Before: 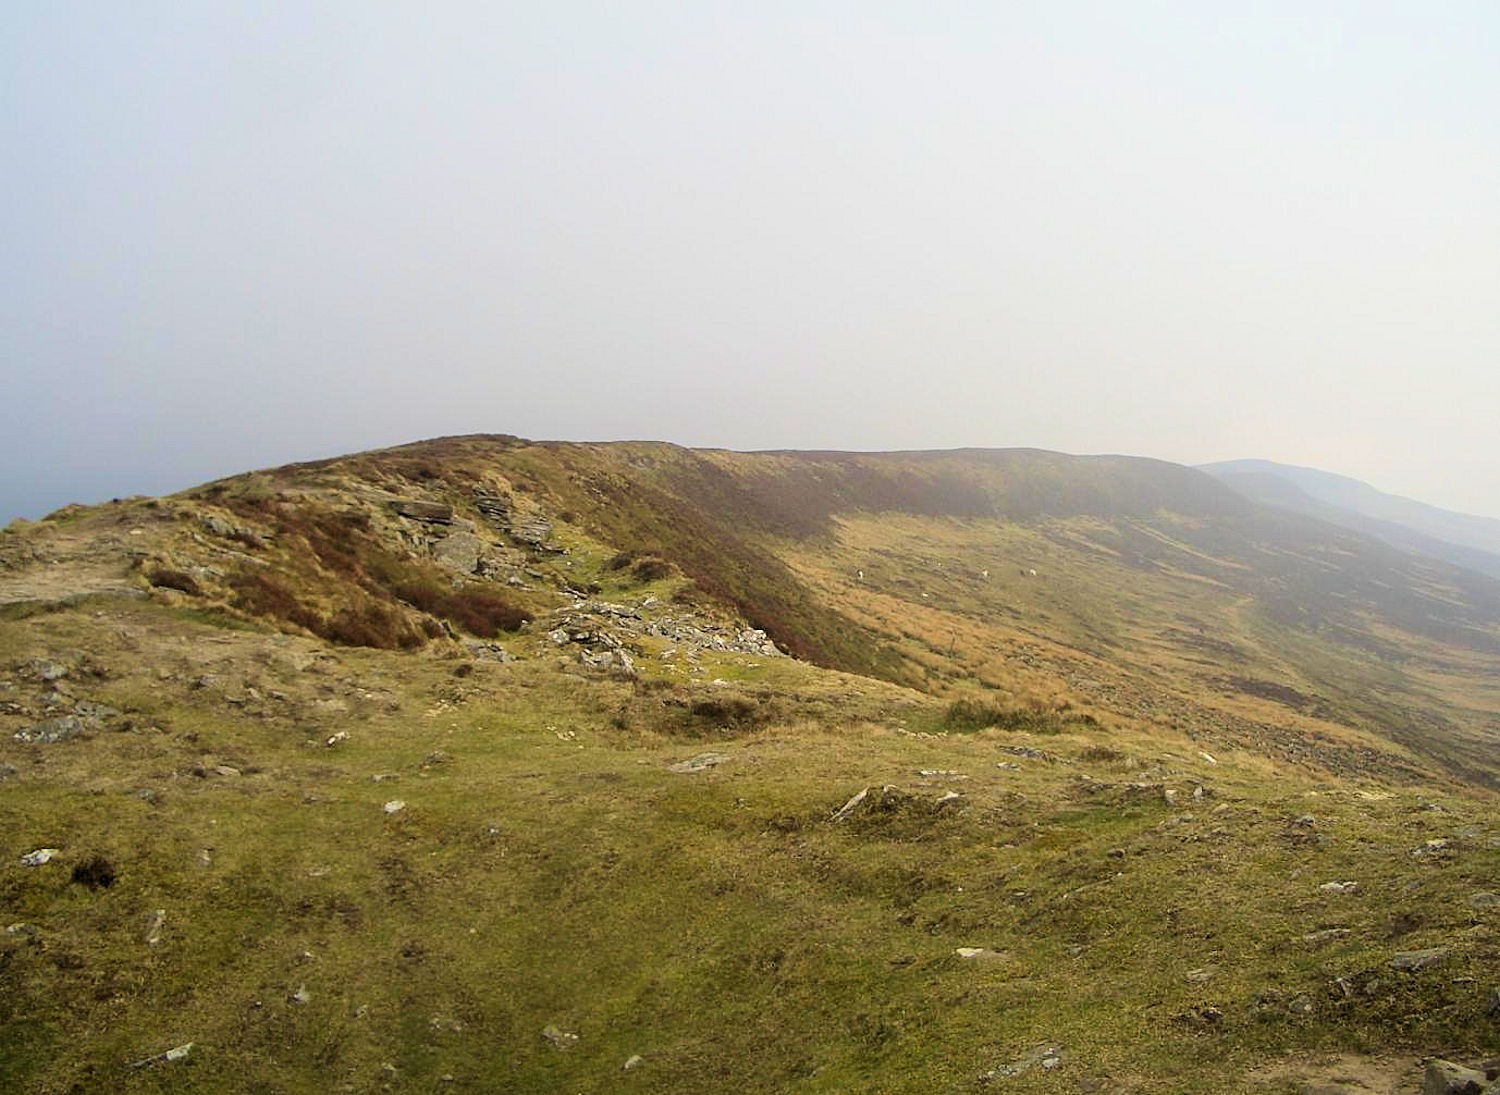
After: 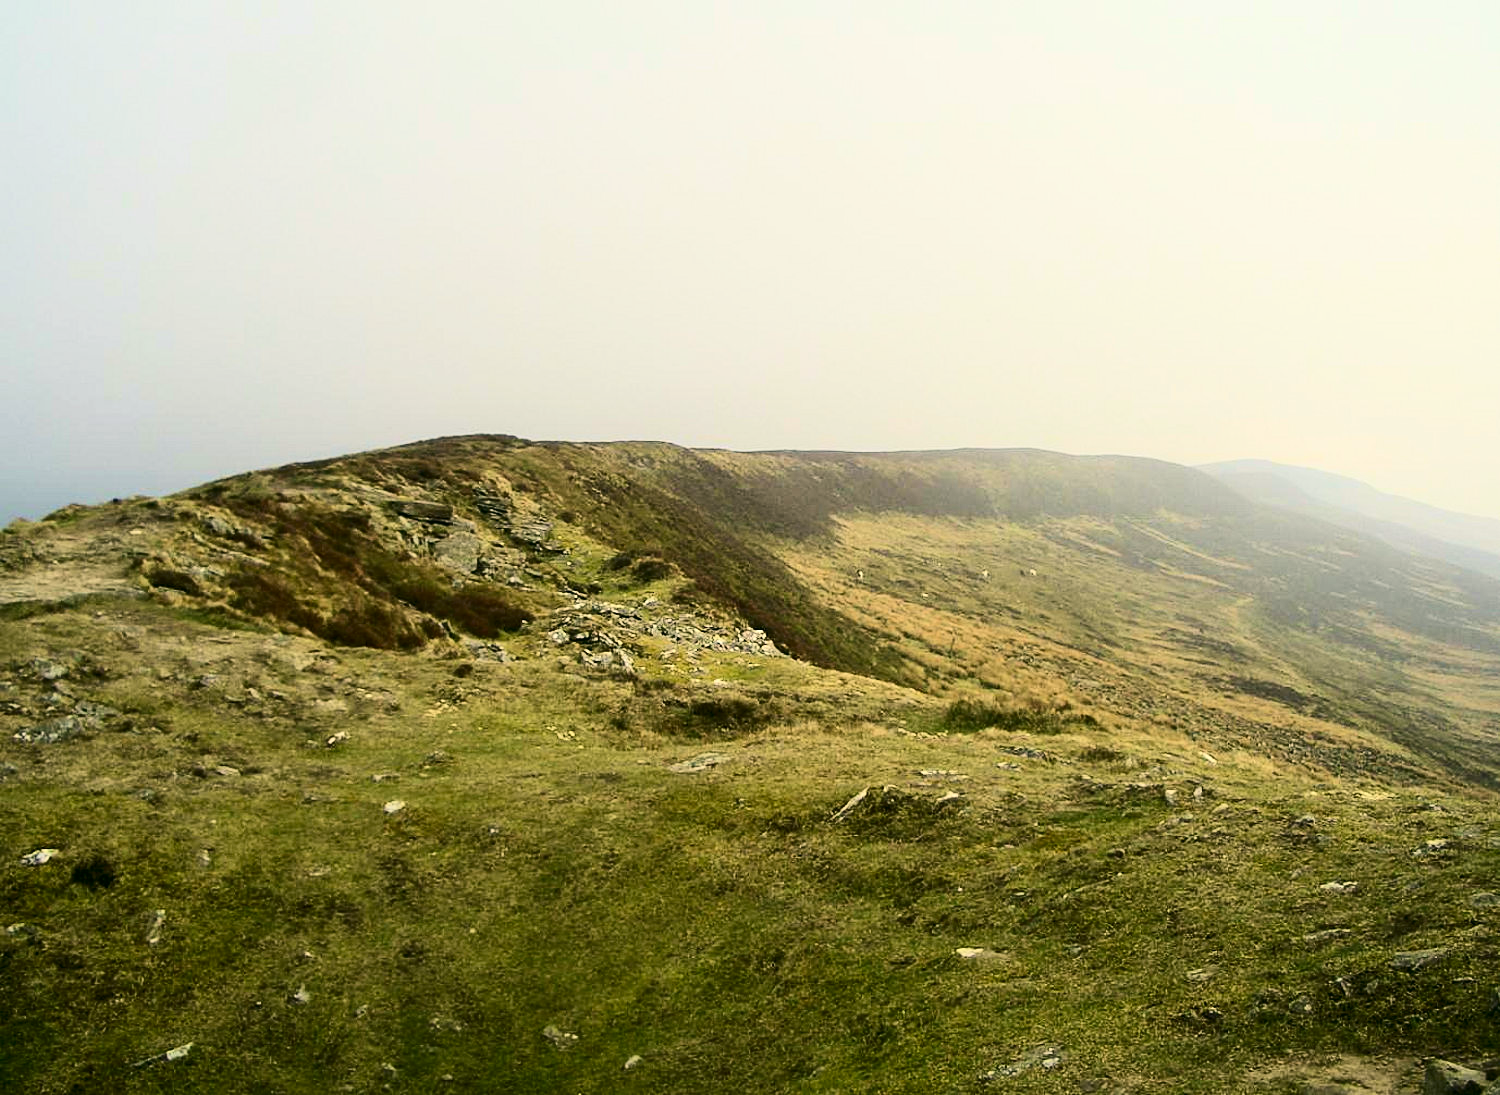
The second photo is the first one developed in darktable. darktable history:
contrast brightness saturation: contrast 0.287
color correction: highlights a* -0.5, highlights b* 9.59, shadows a* -8.76, shadows b* 1.48
